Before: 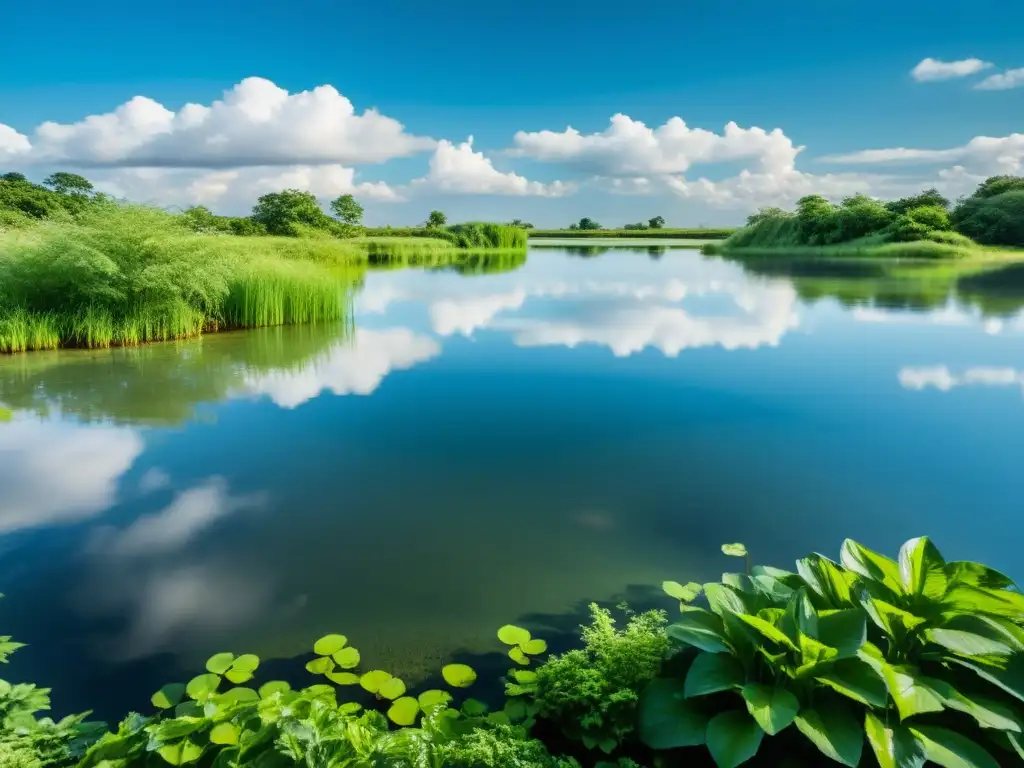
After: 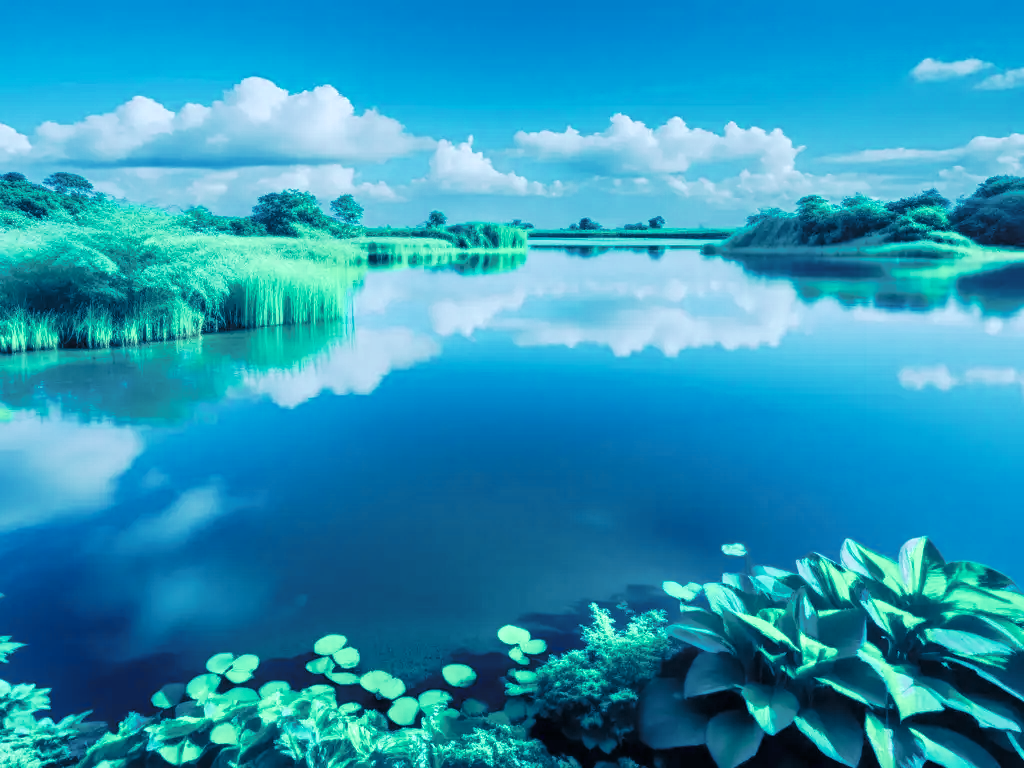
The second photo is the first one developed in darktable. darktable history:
tone curve: curves: ch0 [(0, 0) (0.003, 0.005) (0.011, 0.016) (0.025, 0.036) (0.044, 0.071) (0.069, 0.112) (0.1, 0.149) (0.136, 0.187) (0.177, 0.228) (0.224, 0.272) (0.277, 0.32) (0.335, 0.374) (0.399, 0.429) (0.468, 0.479) (0.543, 0.538) (0.623, 0.609) (0.709, 0.697) (0.801, 0.789) (0.898, 0.876) (1, 1)], preserve colors none
color look up table: target L [99.8, 101.52, 100.38, 95.27, 91.74, 84.54, 90.49, 73.72, 80.52, 67.69, 83.29, 64.46, 44.44, 35.22, 8.658, 200.62, 73.45, 61.61, 51.99, 53.19, 33.46, 36.59, 18.67, 27.73, 14.58, 3.437, 12.39, 0.049, 86.87, 61.04, 55.13, 38.88, 37.89, 54.27, 36.14, 24.65, 14.36, 42.27, 44.51, 10.75, 12.15, 3.111, 98.78, 94.31, 82.94, 86.63, 86.59, 61.22, 22.32], target a [-11.21, -3.447, -10.08, -28.6, -48.07, -47.67, -60.05, -33.76, -51.8, -38.73, -52.89, -34.29, -34.7, -14.53, -3.879, 0, -2.574, 8.891, 13.8, -15.58, 24.47, -7.284, 17.09, -2.284, 14.9, 10.67, -1.9, 0.319, -0.298, 8.13, 21.73, 28.92, 7.756, -0.741, 13.67, 37.1, 35.24, -6.087, -18.83, 29.22, 37.31, 12.9, -17.36, -11.09, -14.68, -32.57, -47.38, -25.85, 4.557], target b [-2.946, 0.799, -2.549, 19.85, -15.01, -9.457, 11.76, -23.62, 9.356, -5.494, -1.877, -22.58, -14.52, -34.88, -18.13, 0, -2.033, -25.32, -2.853, -26.35, -31.53, -19.64, -50.6, -45.95, -52.98, -32.09, -26.28, -1.26, -14.33, -40.5, -44.66, -47.88, -53.76, -58.15, -67.42, -79.4, -68.88, -54.03, -40.31, -65.72, -75.99, -36.74, -5.581, -12.42, -26.03, -23.33, -18.23, -36.44, -49.69], num patches 49
